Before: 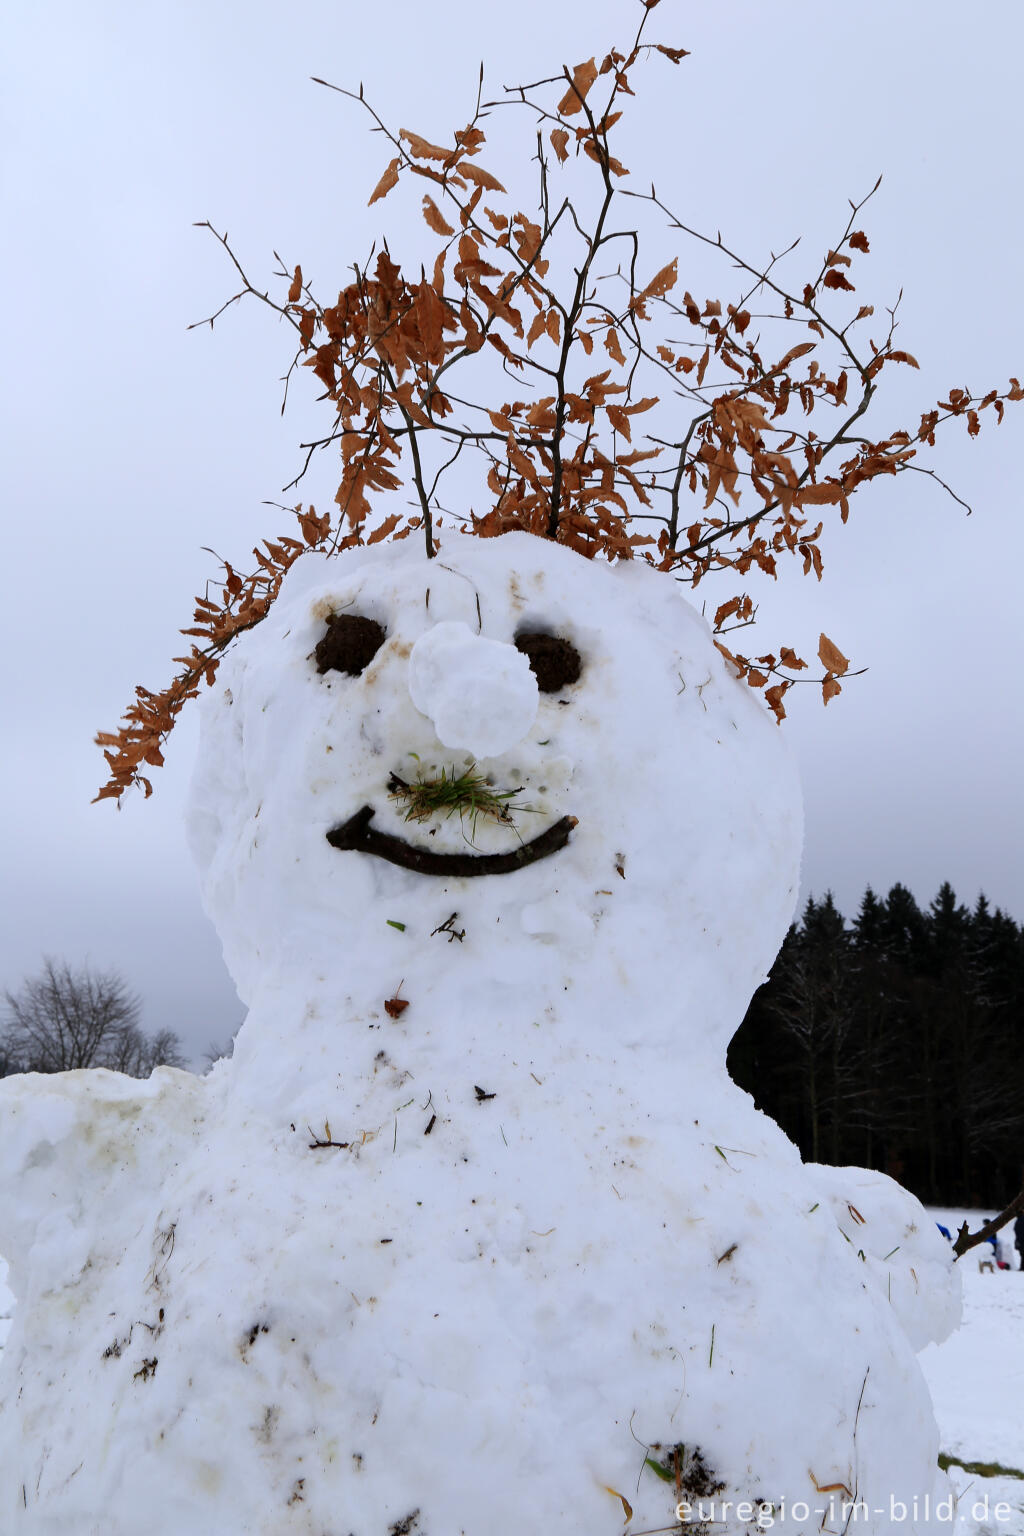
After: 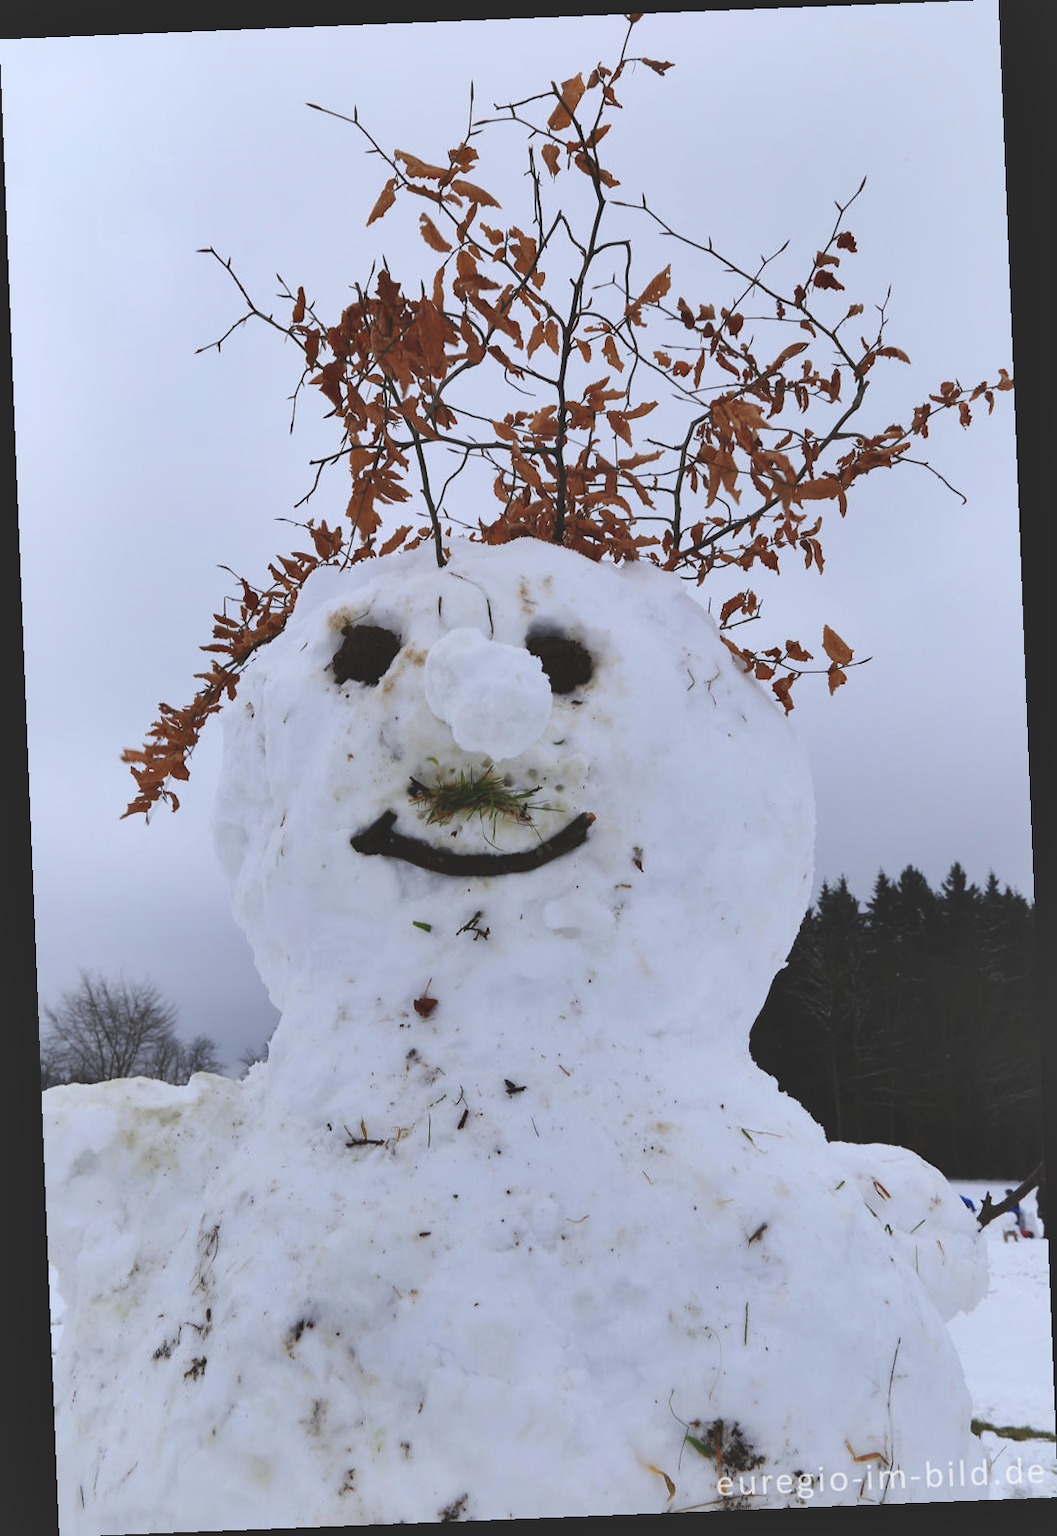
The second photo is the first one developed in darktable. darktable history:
rotate and perspective: rotation -2.29°, automatic cropping off
exposure: black level correction -0.023, exposure -0.039 EV, compensate highlight preservation false
shadows and highlights: soften with gaussian
